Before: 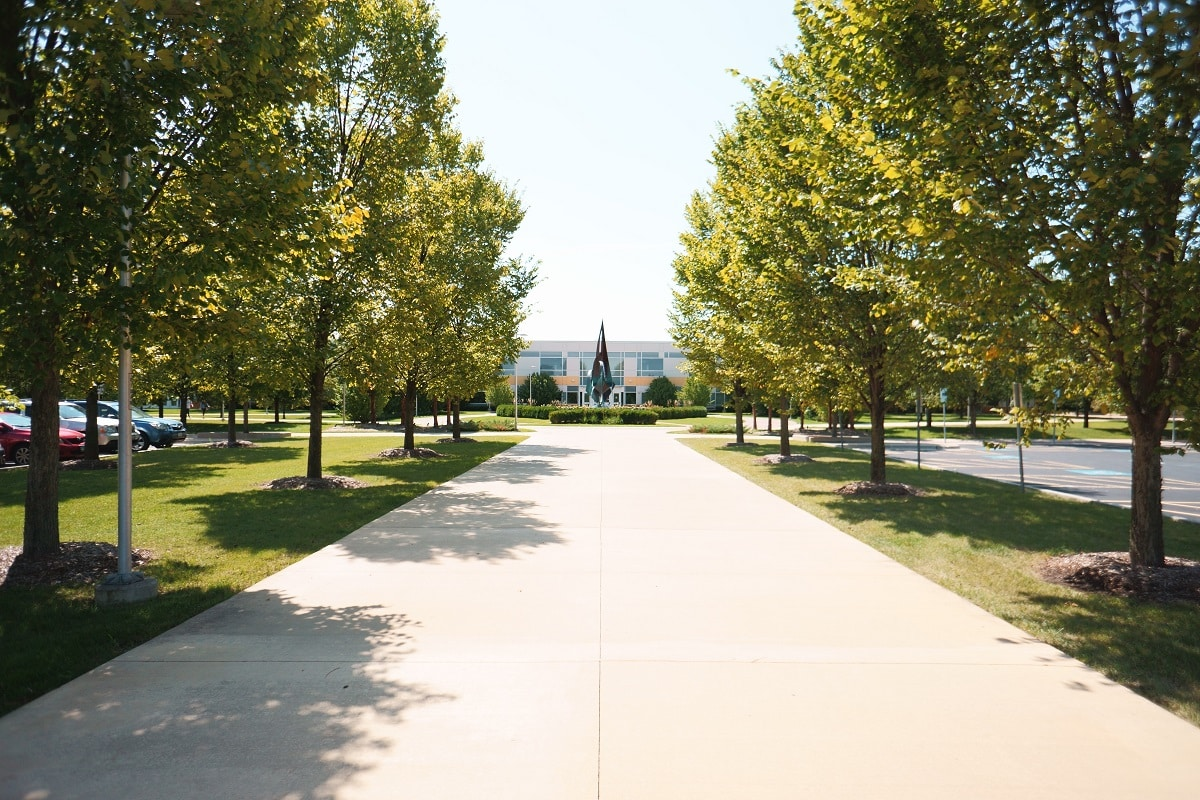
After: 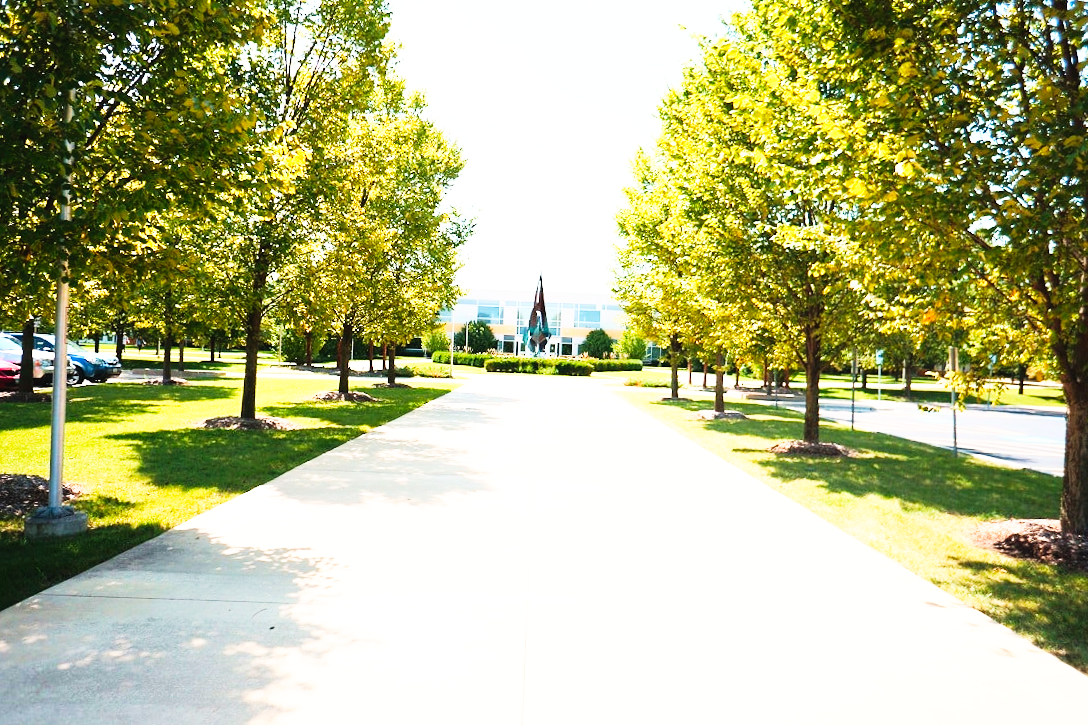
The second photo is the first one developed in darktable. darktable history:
contrast brightness saturation: contrast 0.2, brightness 0.16, saturation 0.22
crop and rotate: angle -1.96°, left 3.097%, top 4.154%, right 1.586%, bottom 0.529%
base curve: curves: ch0 [(0, 0) (0.007, 0.004) (0.027, 0.03) (0.046, 0.07) (0.207, 0.54) (0.442, 0.872) (0.673, 0.972) (1, 1)], preserve colors none
